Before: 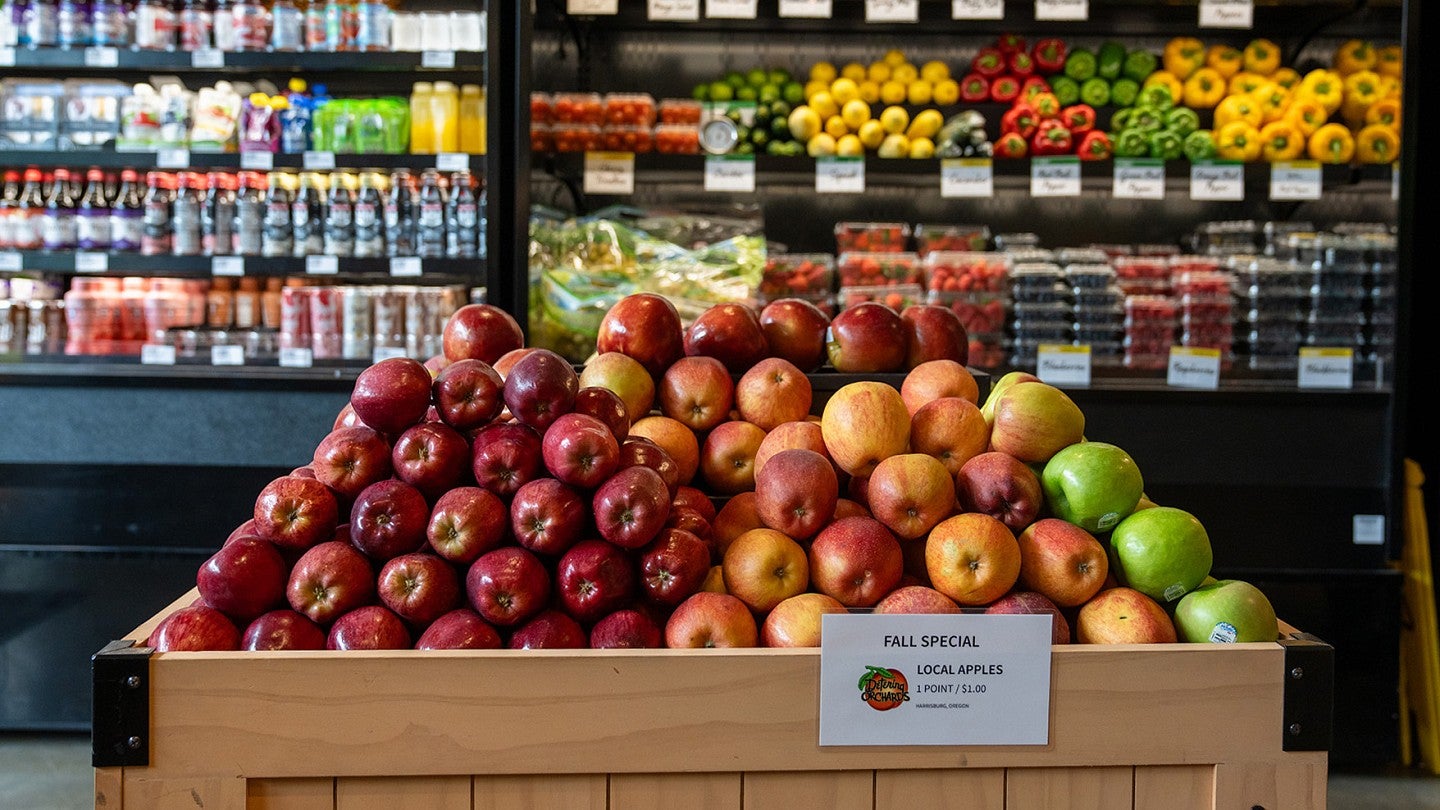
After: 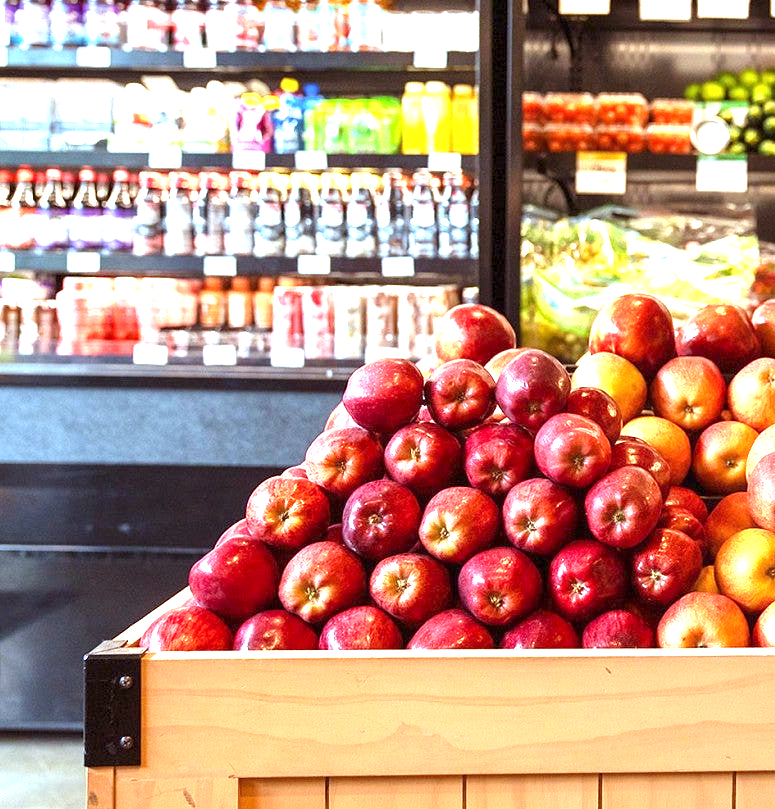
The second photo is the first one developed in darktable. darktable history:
crop: left 0.587%, right 45.588%, bottom 0.086%
rgb levels: mode RGB, independent channels, levels [[0, 0.474, 1], [0, 0.5, 1], [0, 0.5, 1]]
exposure: exposure 2.003 EV, compensate highlight preservation false
